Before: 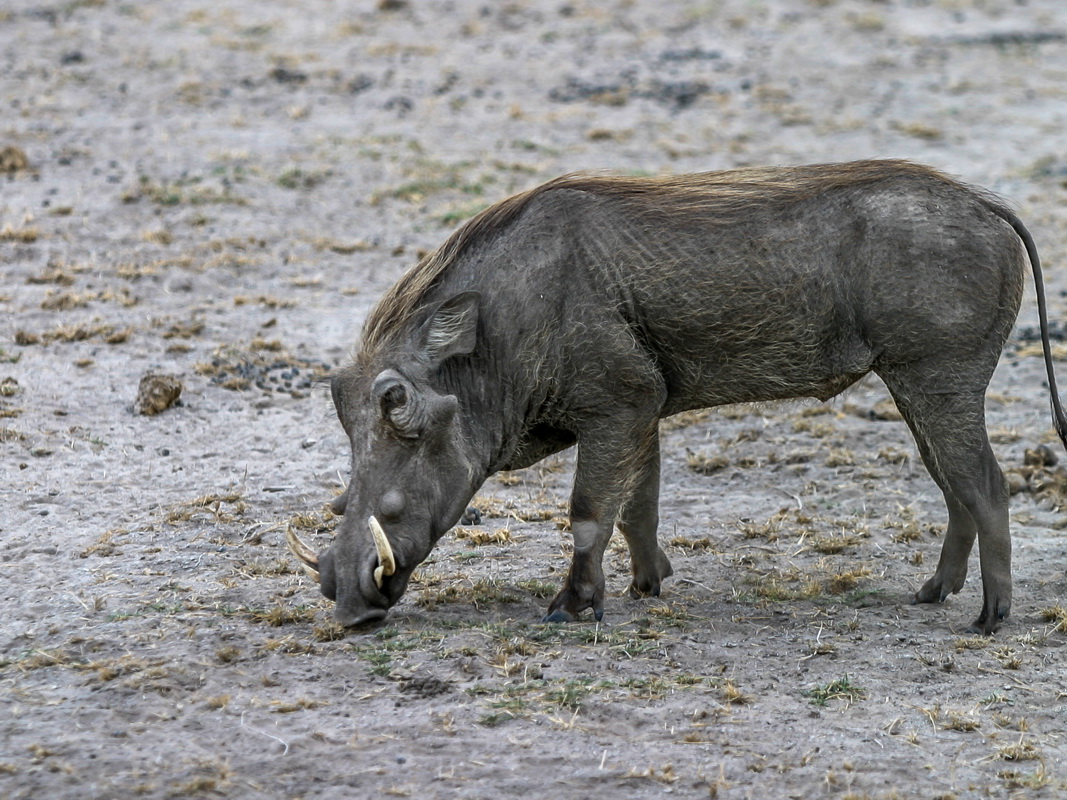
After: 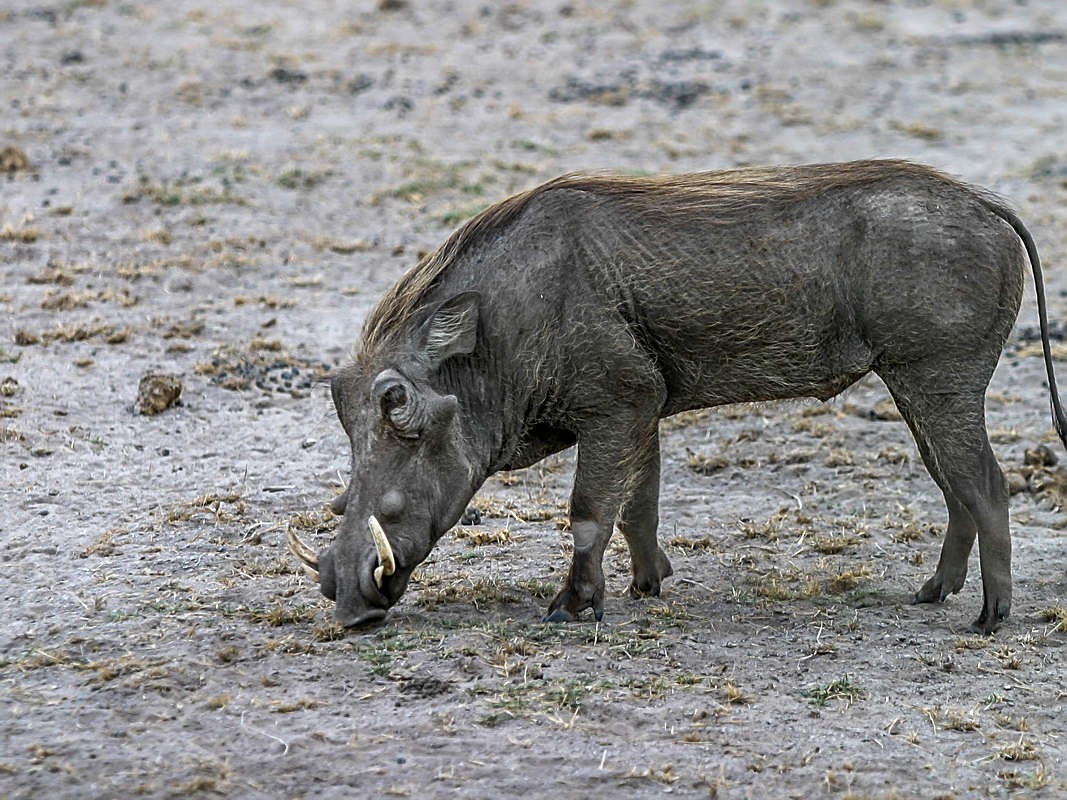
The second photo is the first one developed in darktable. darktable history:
sharpen: on, module defaults
base curve: exposure shift 0, preserve colors none
